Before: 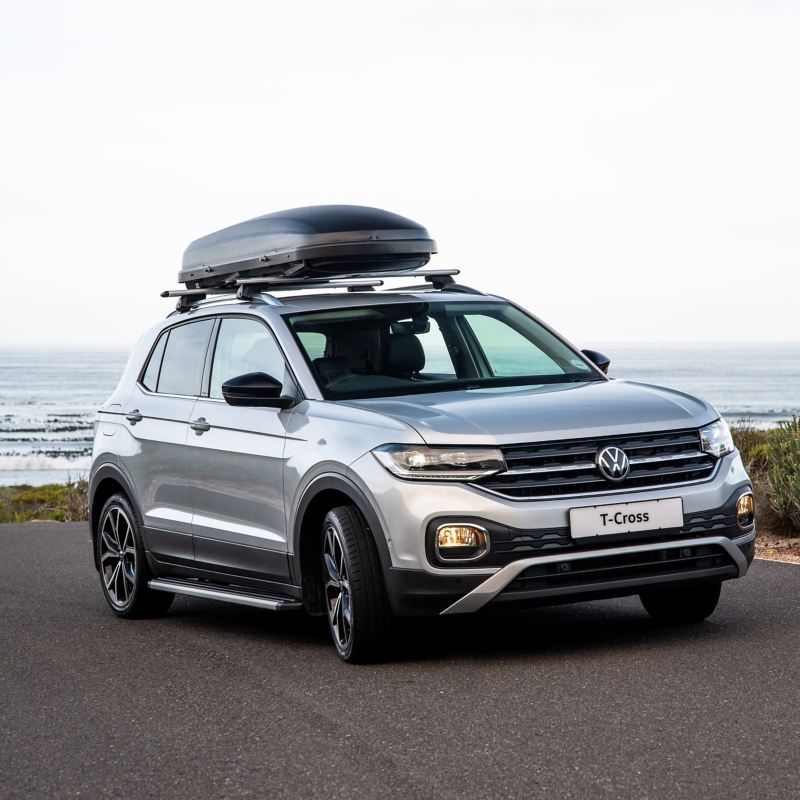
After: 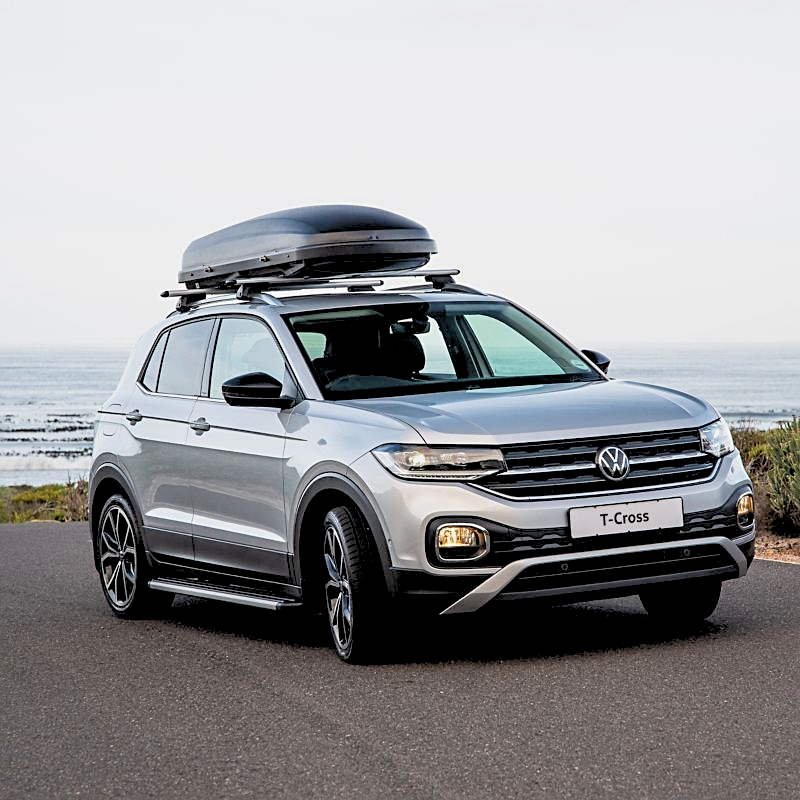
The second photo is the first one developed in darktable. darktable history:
exposure: exposure 0.078 EV, compensate highlight preservation false
sharpen: on, module defaults
rgb levels: preserve colors sum RGB, levels [[0.038, 0.433, 0.934], [0, 0.5, 1], [0, 0.5, 1]]
